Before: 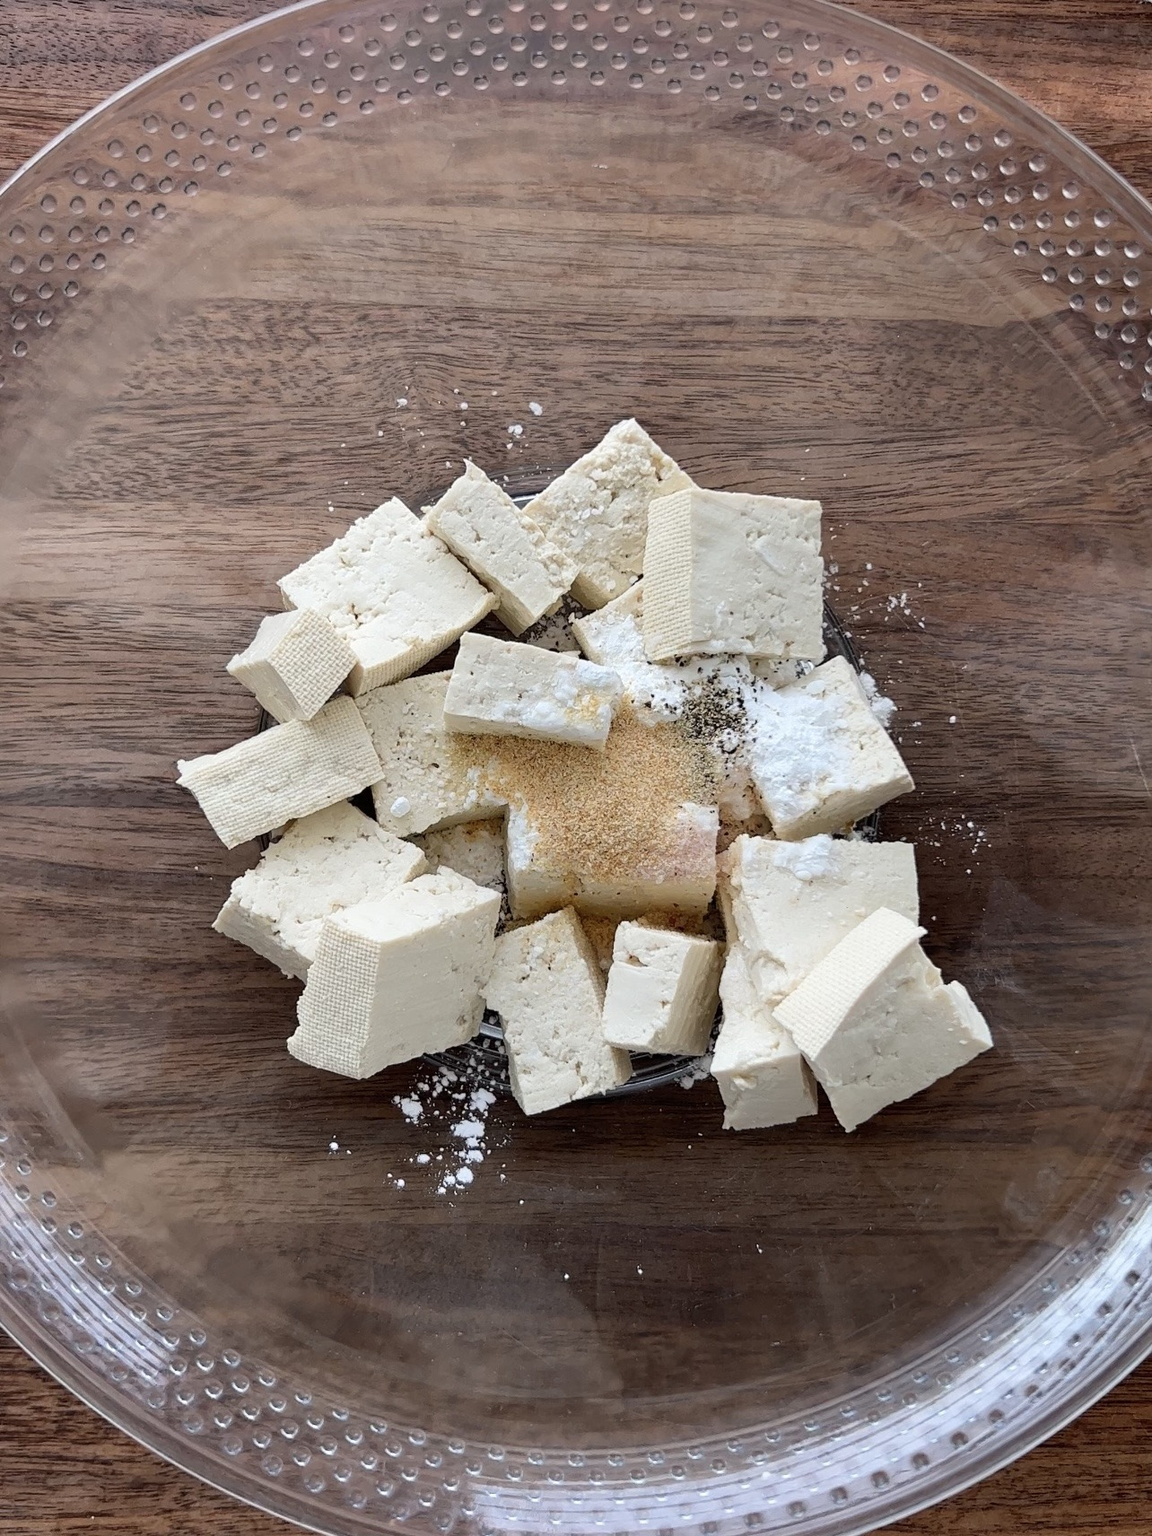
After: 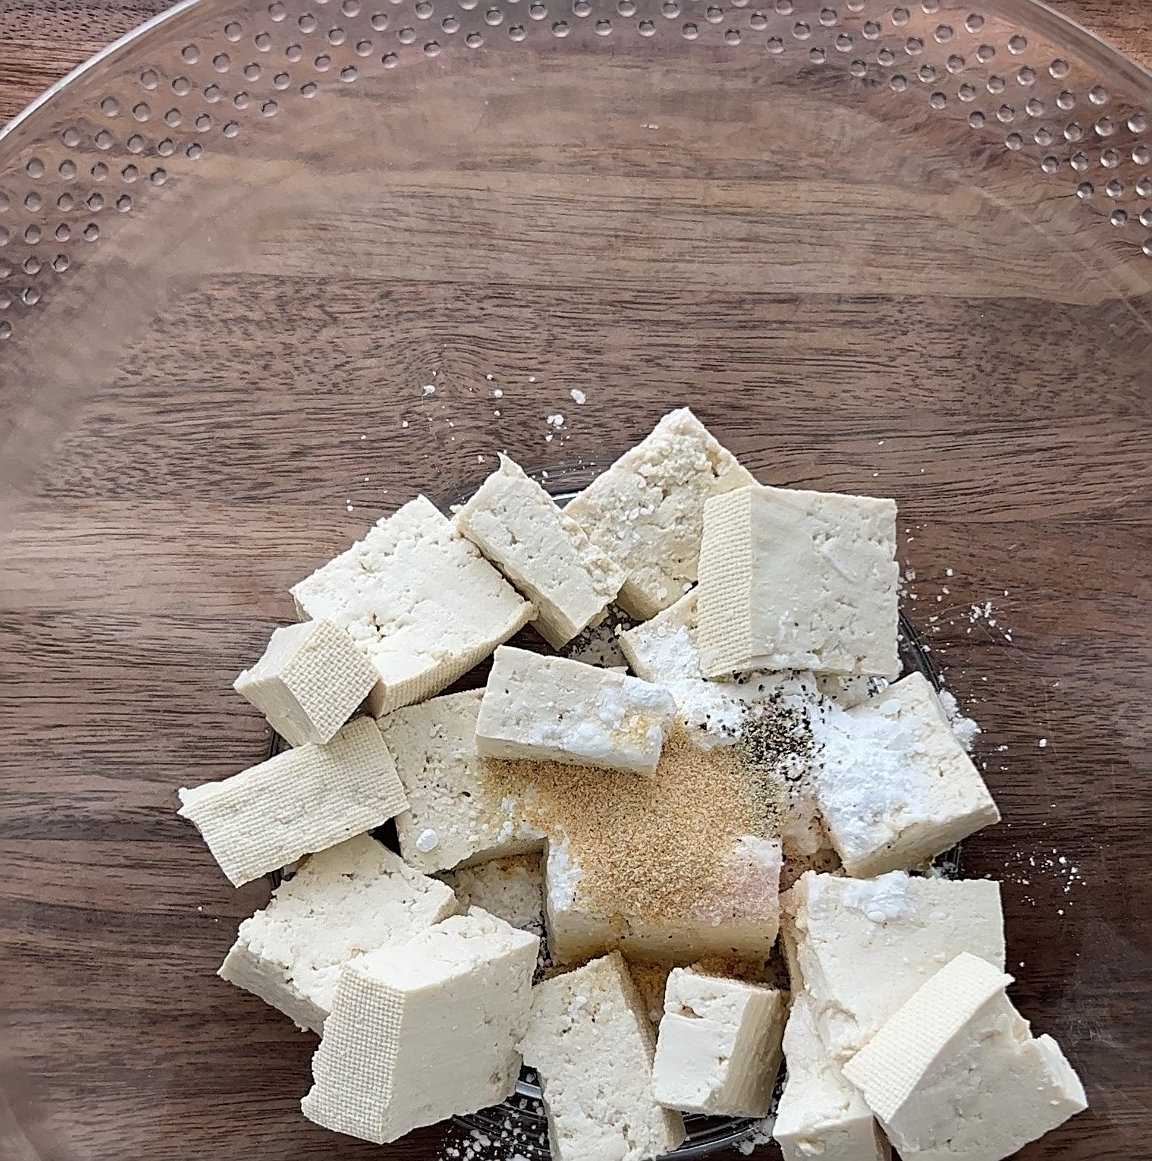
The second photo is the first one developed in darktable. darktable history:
sharpen: on, module defaults
crop: left 1.509%, top 3.452%, right 7.696%, bottom 28.452%
